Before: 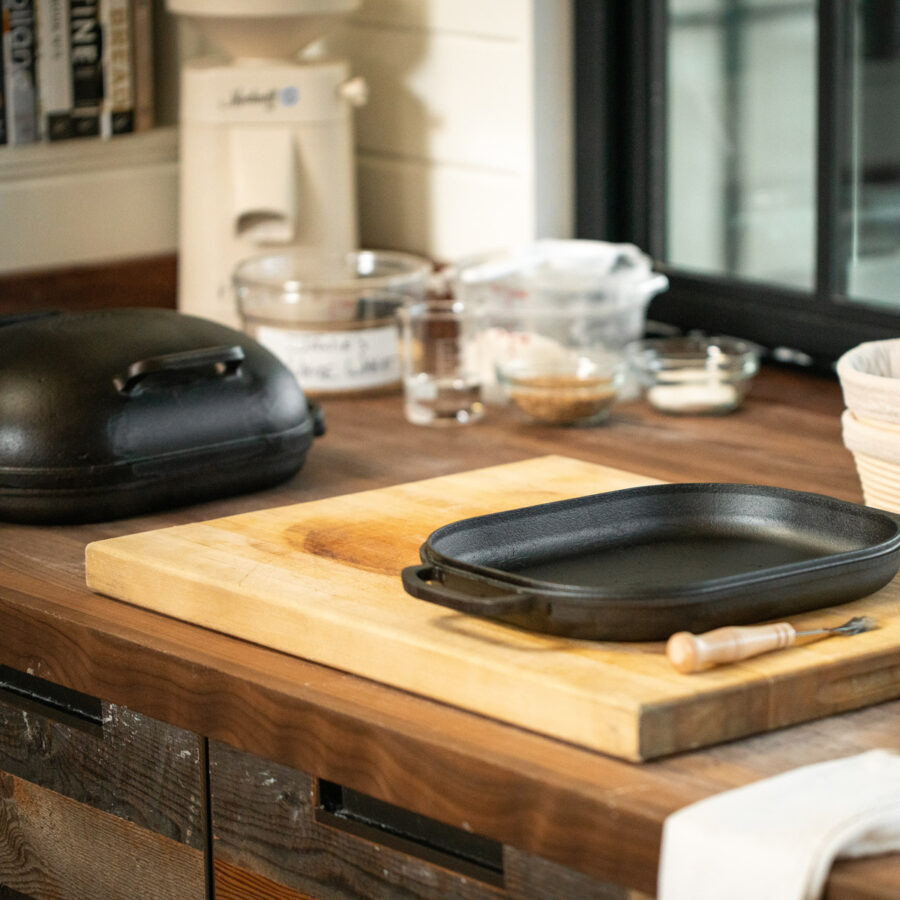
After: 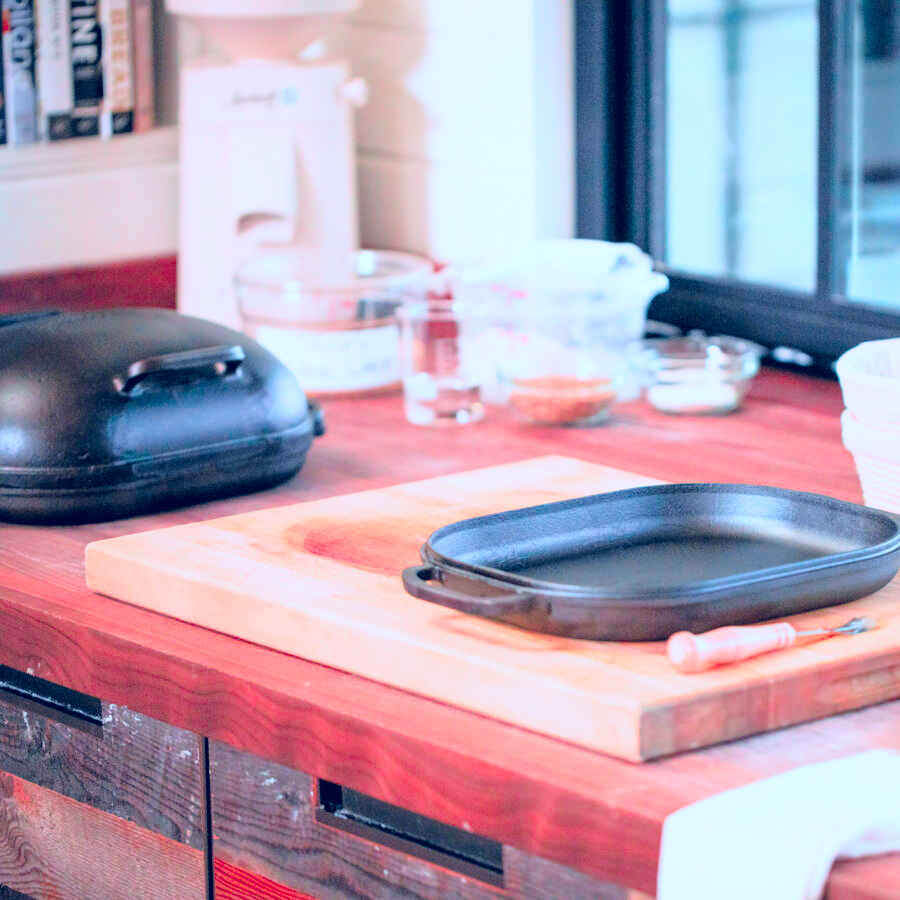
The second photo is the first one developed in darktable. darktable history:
filmic rgb: middle gray luminance 3.44%, black relative exposure -5.92 EV, white relative exposure 6.33 EV, threshold 6 EV, dynamic range scaling 22.4%, target black luminance 0%, hardness 2.33, latitude 45.85%, contrast 0.78, highlights saturation mix 100%, shadows ↔ highlights balance 0.033%, add noise in highlights 0, preserve chrominance max RGB, color science v3 (2019), use custom middle-gray values true, iterations of high-quality reconstruction 0, contrast in highlights soft, enable highlight reconstruction true
tone equalizer: -8 EV -0.417 EV, -7 EV -0.389 EV, -6 EV -0.333 EV, -5 EV -0.222 EV, -3 EV 0.222 EV, -2 EV 0.333 EV, -1 EV 0.389 EV, +0 EV 0.417 EV, edges refinement/feathering 500, mask exposure compensation -1.57 EV, preserve details no
tone curve: curves: ch1 [(0, 0) (0.108, 0.197) (0.5, 0.5) (0.681, 0.885) (1, 1)]; ch2 [(0, 0) (0.28, 0.151) (1, 1)], color space Lab, independent channels
